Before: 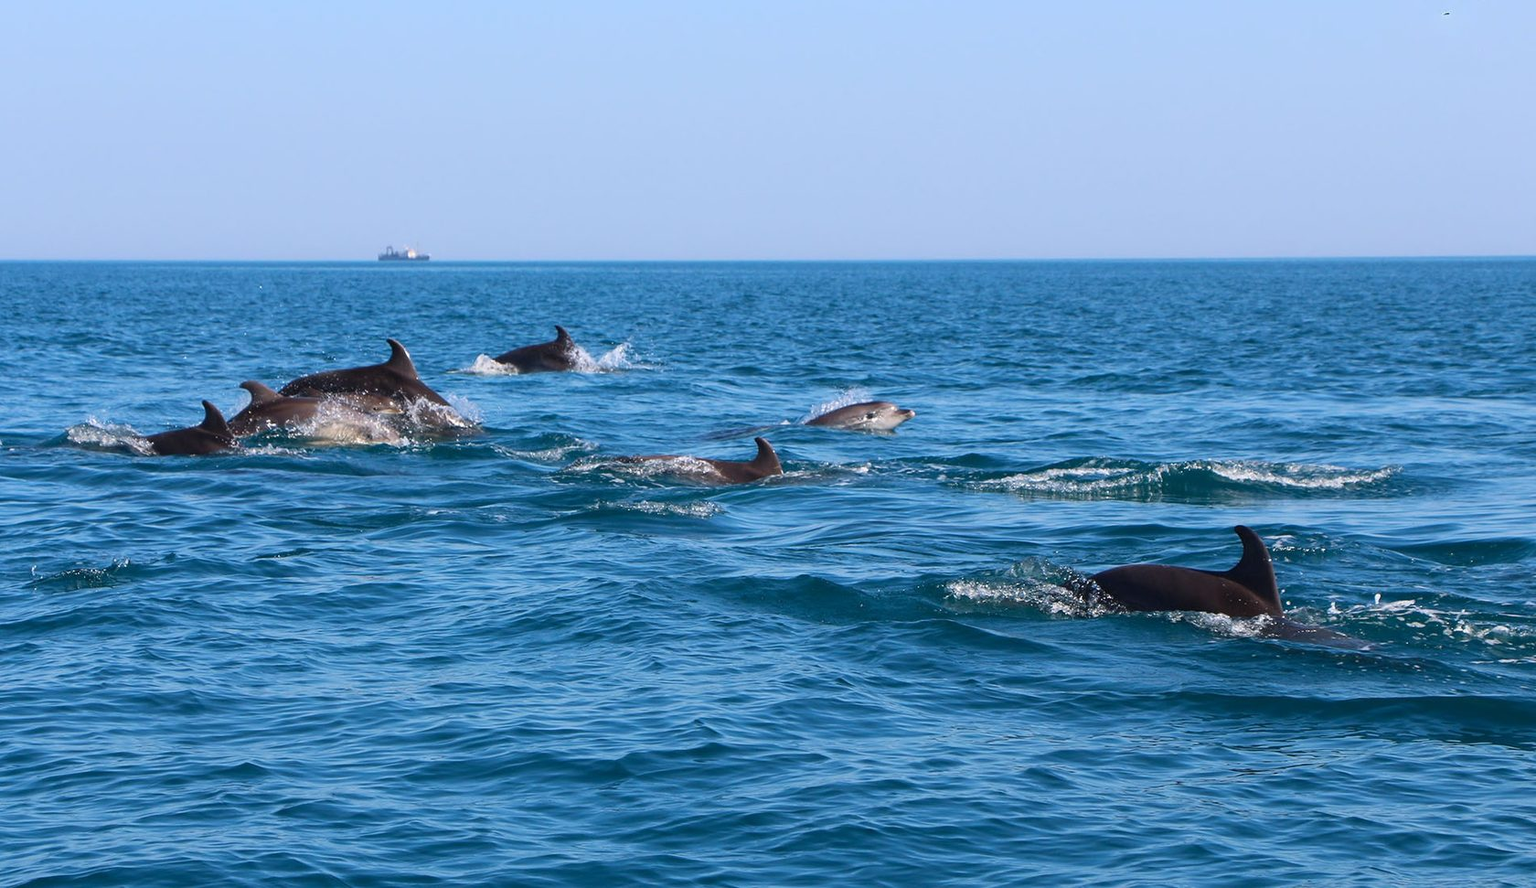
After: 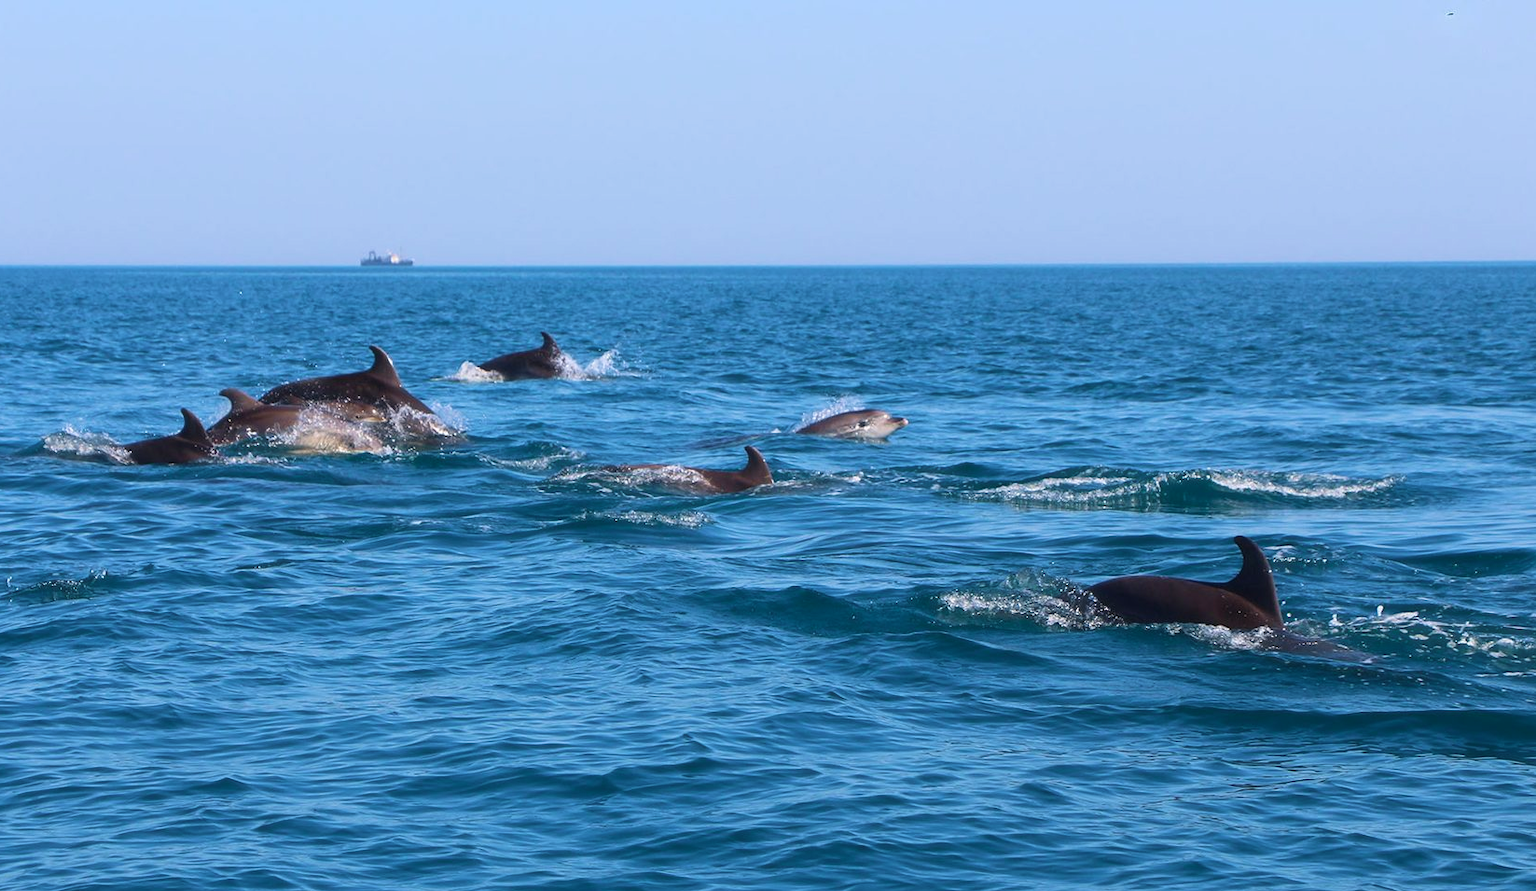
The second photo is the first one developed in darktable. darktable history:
haze removal: strength -0.045, compatibility mode true, adaptive false
crop: left 1.646%, right 0.27%, bottom 1.466%
velvia: on, module defaults
